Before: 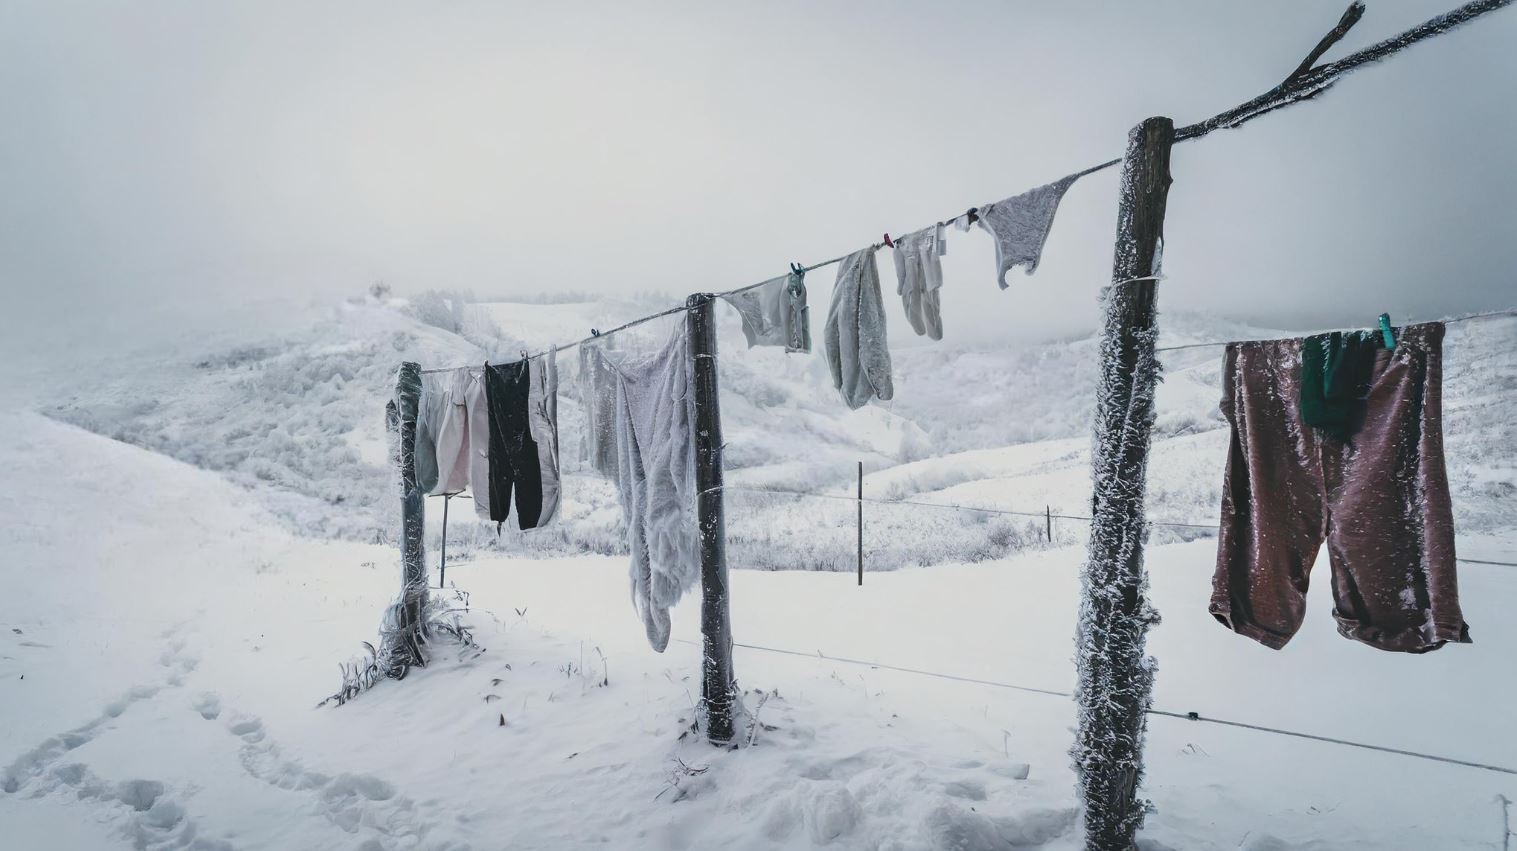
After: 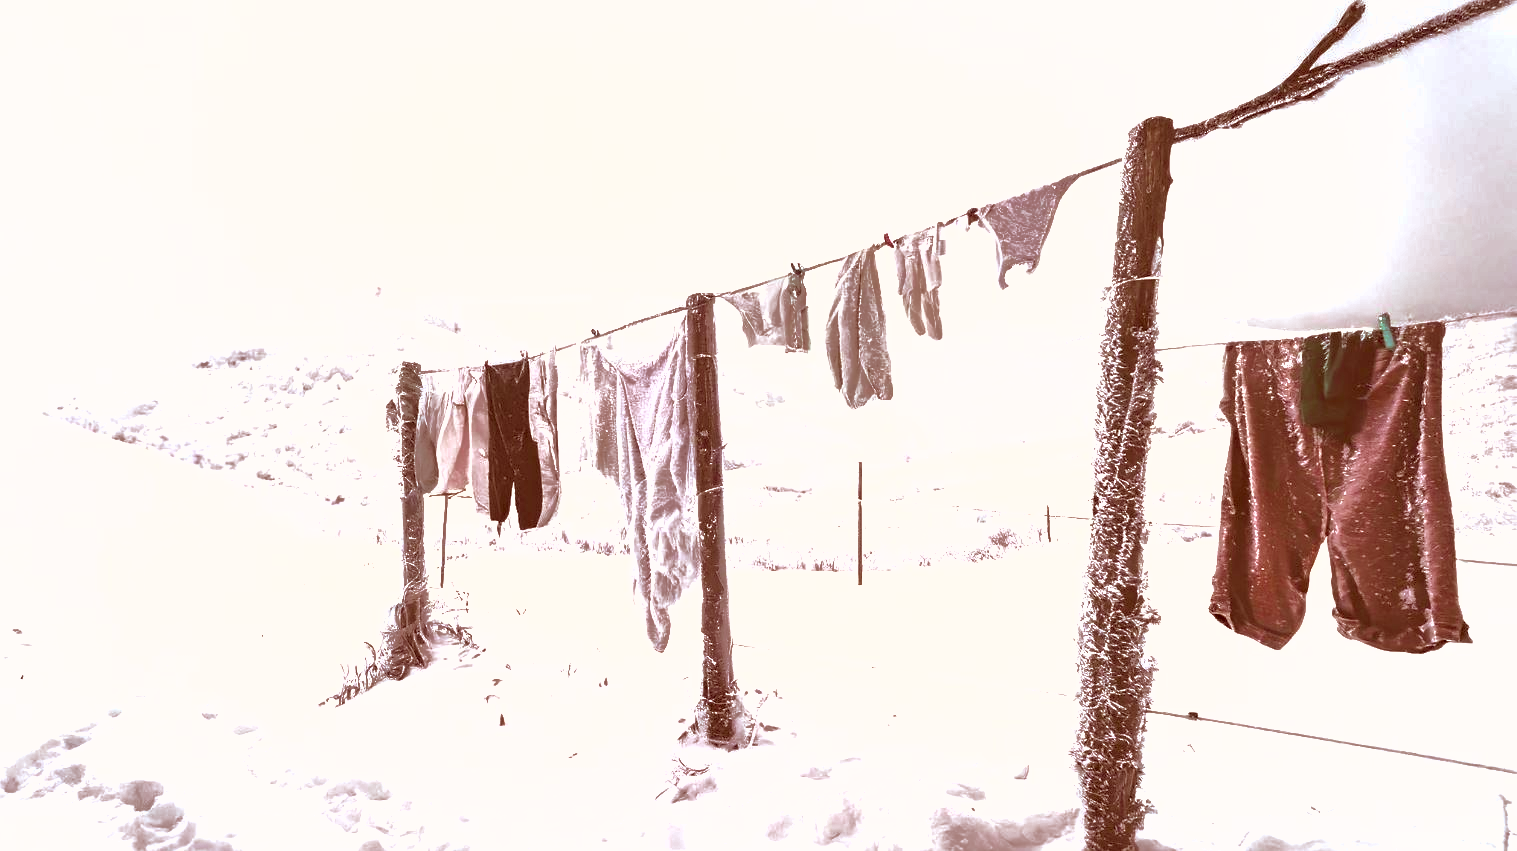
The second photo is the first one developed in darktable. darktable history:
exposure: exposure 0.131 EV, compensate highlight preservation false
color correction: highlights a* 9.03, highlights b* 8.71, shadows a* 40, shadows b* 40, saturation 0.8
levels: levels [0.012, 0.367, 0.697]
shadows and highlights: on, module defaults
